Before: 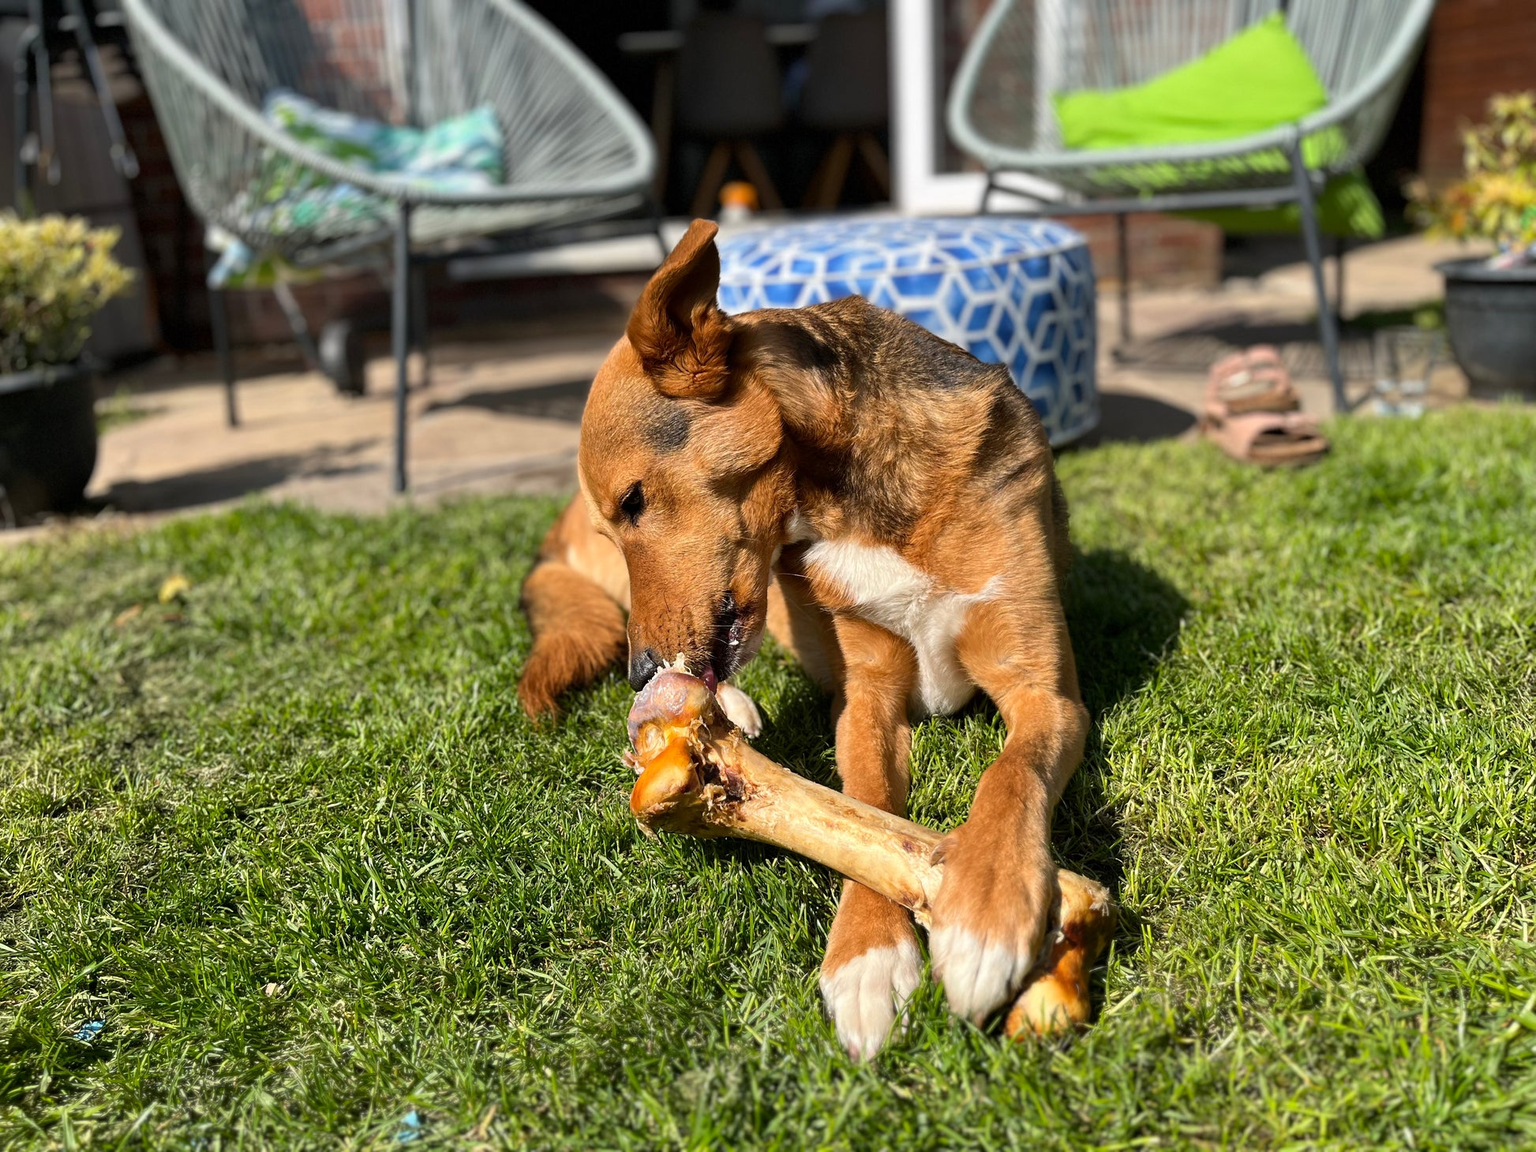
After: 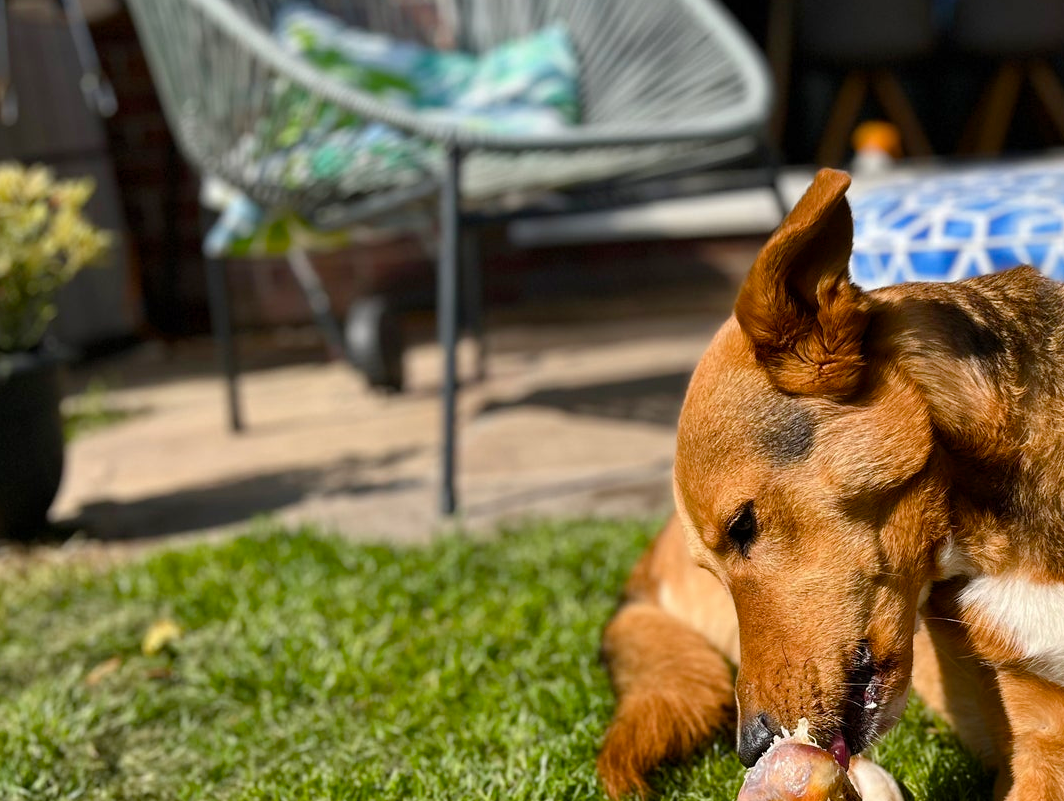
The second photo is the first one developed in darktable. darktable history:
crop and rotate: left 3.047%, top 7.509%, right 42.236%, bottom 37.598%
color balance rgb: perceptual saturation grading › global saturation 20%, perceptual saturation grading › highlights -25%, perceptual saturation grading › shadows 25%
